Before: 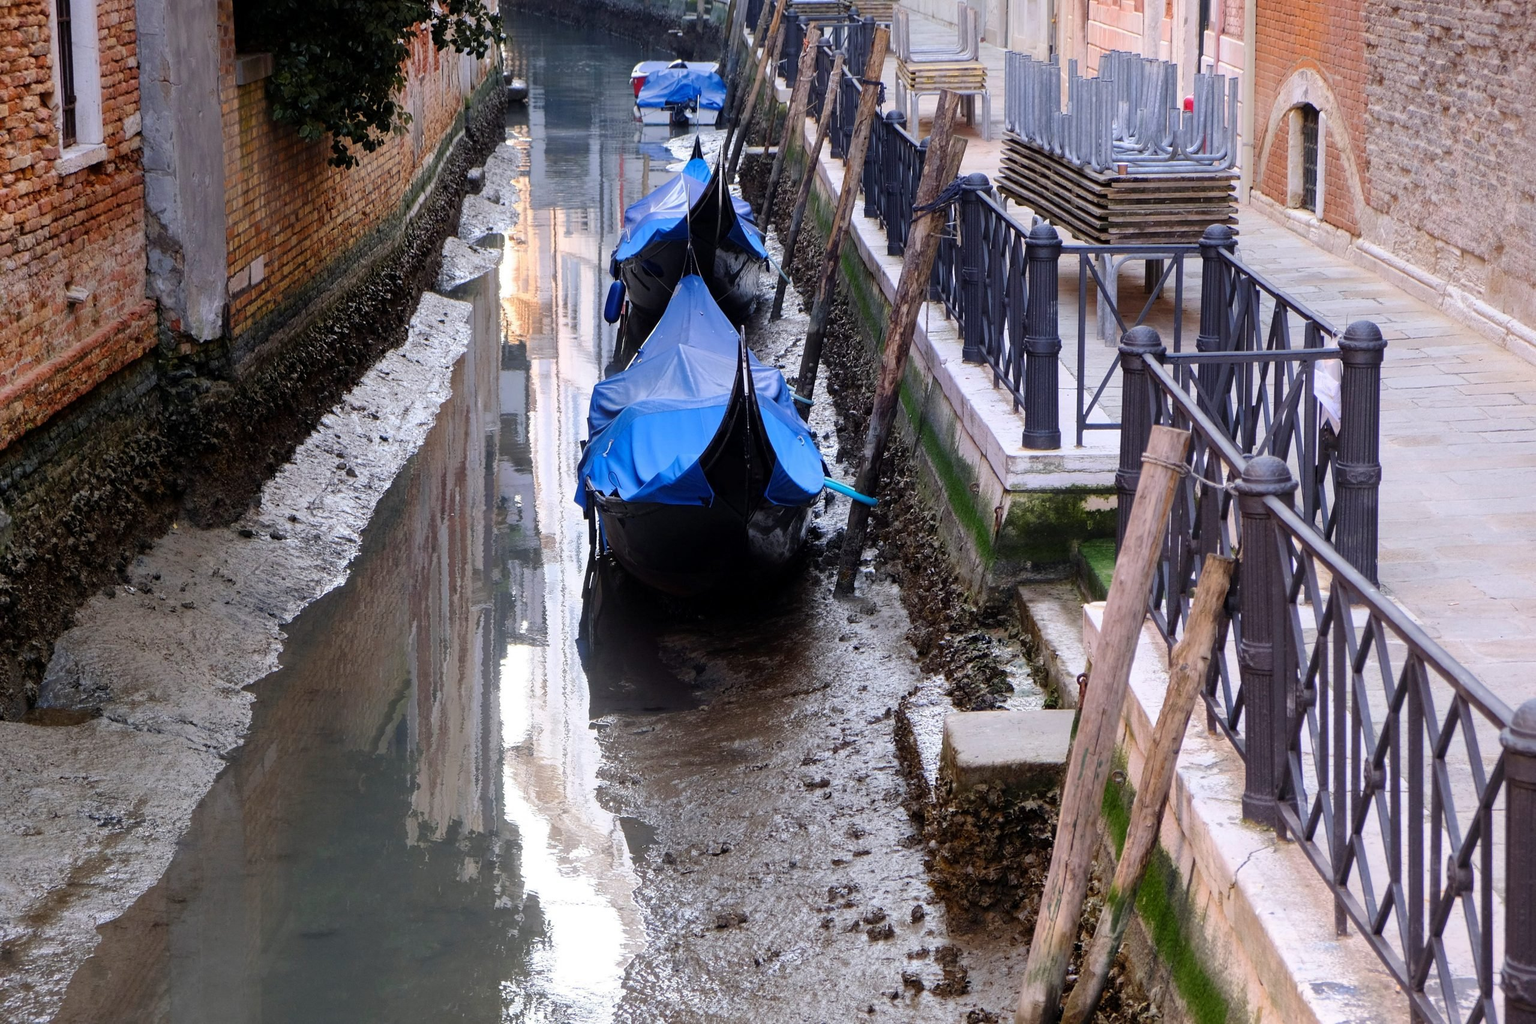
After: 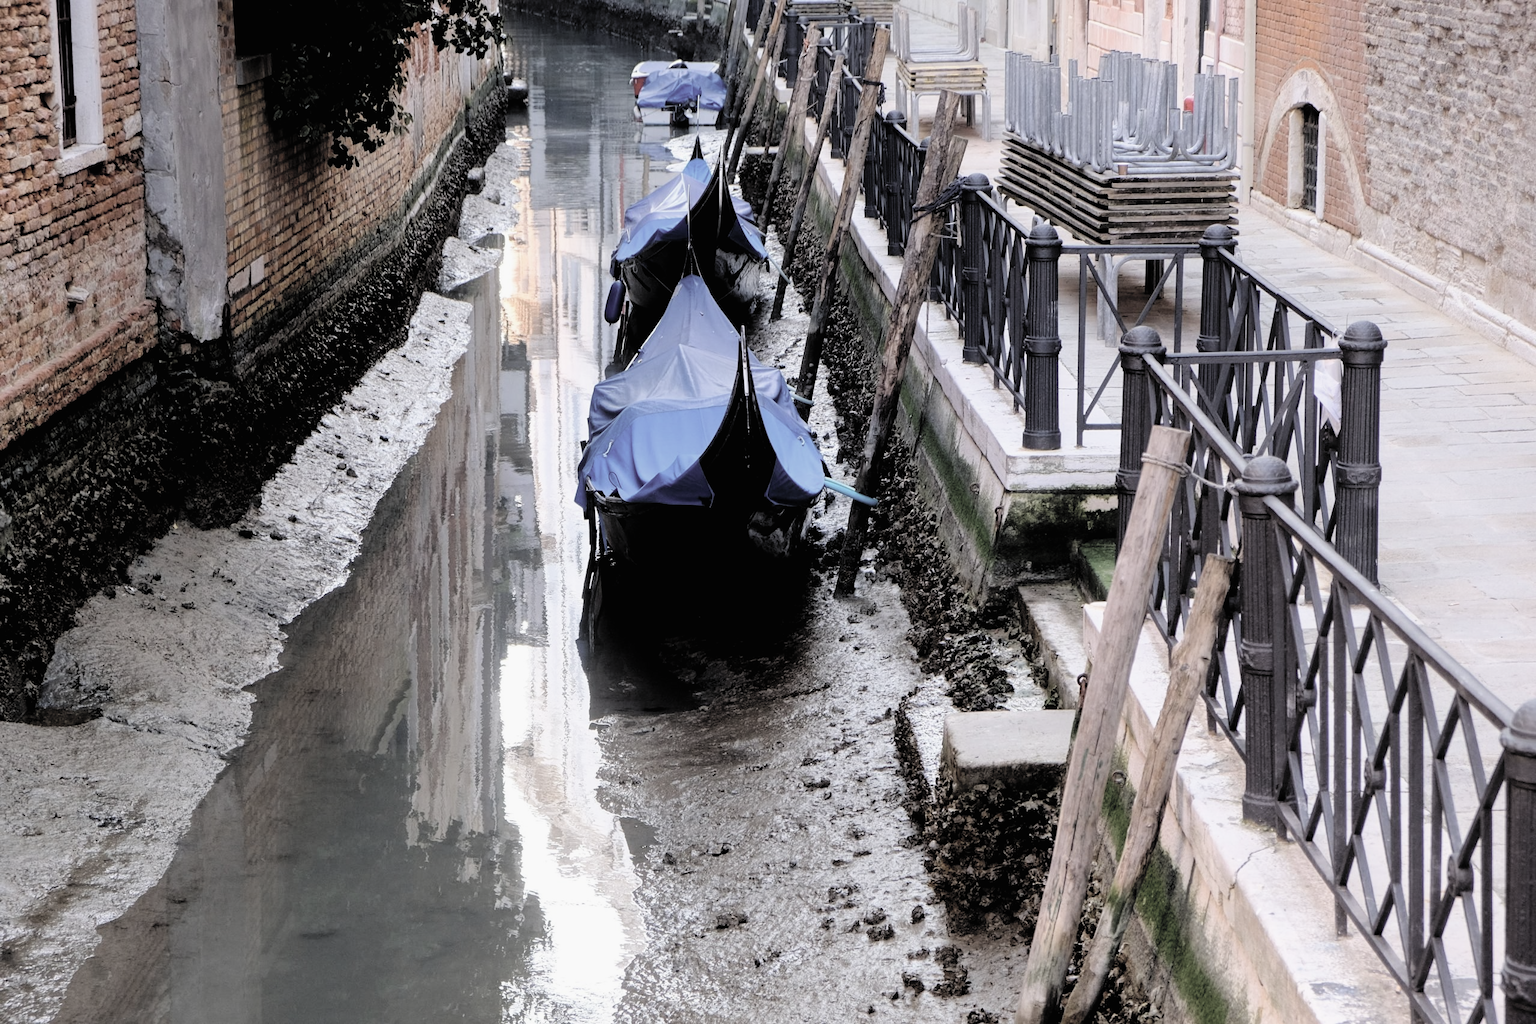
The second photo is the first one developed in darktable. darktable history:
contrast brightness saturation: brightness 0.18, saturation -0.5
filmic rgb: black relative exposure -4.93 EV, white relative exposure 2.84 EV, hardness 3.72
